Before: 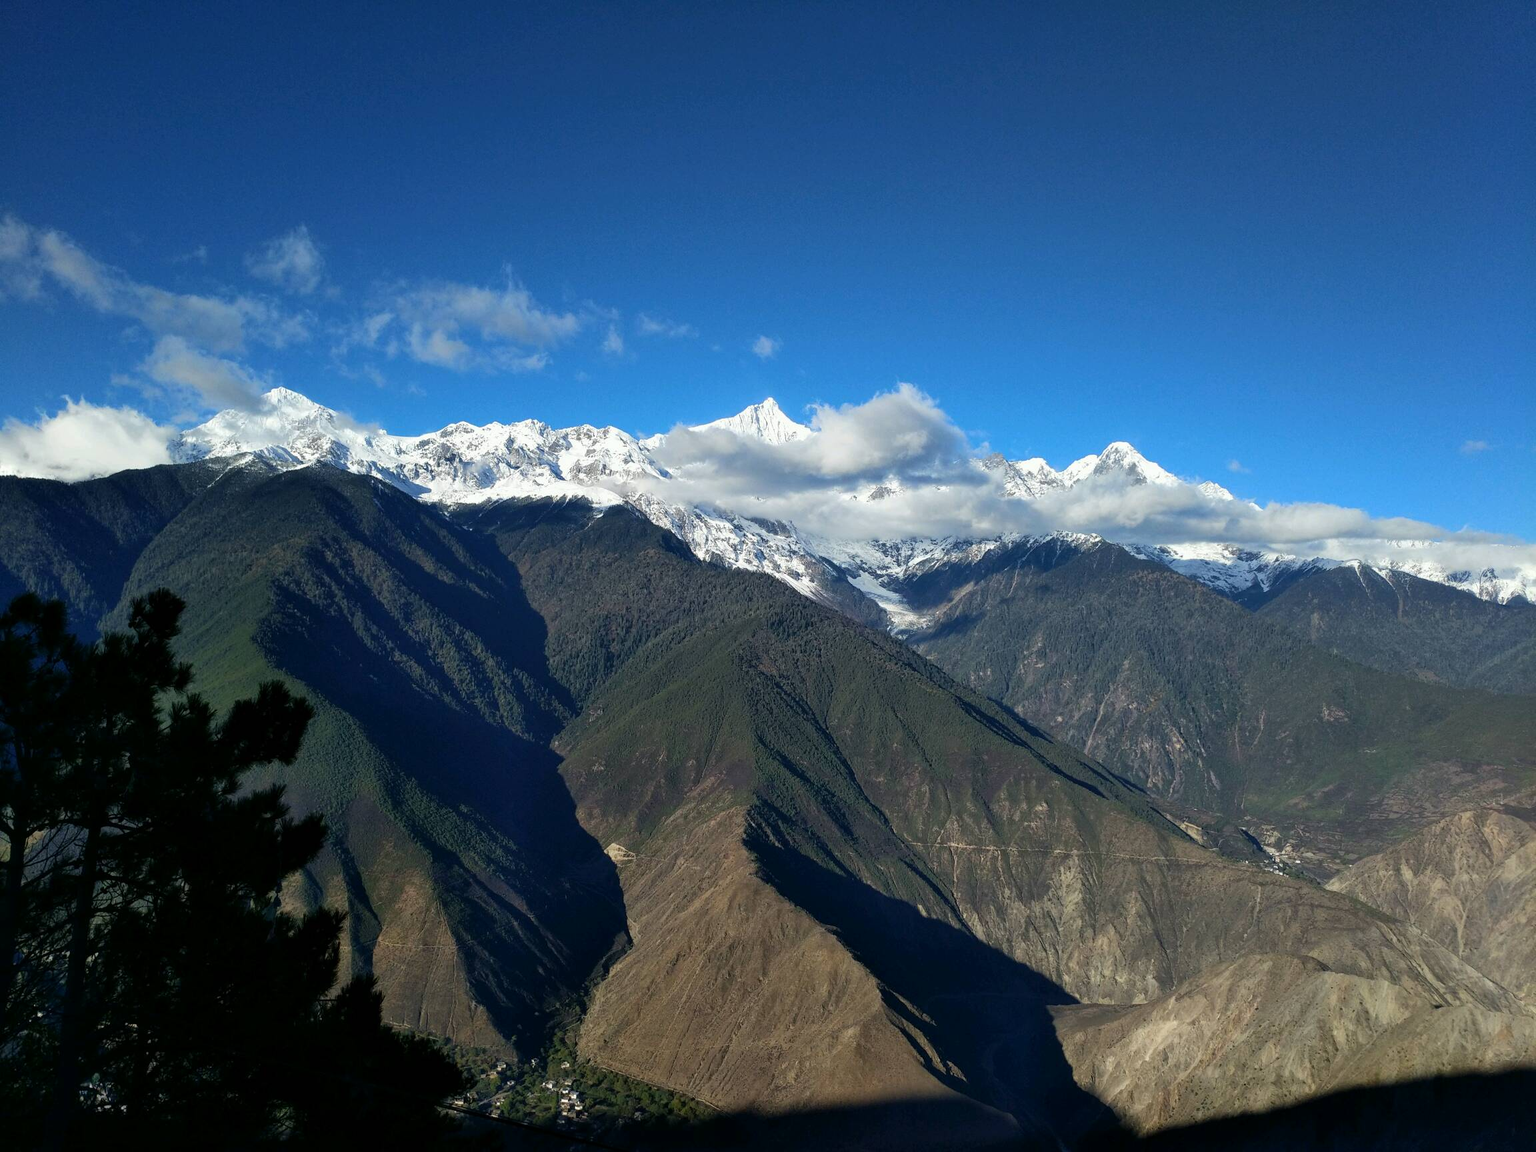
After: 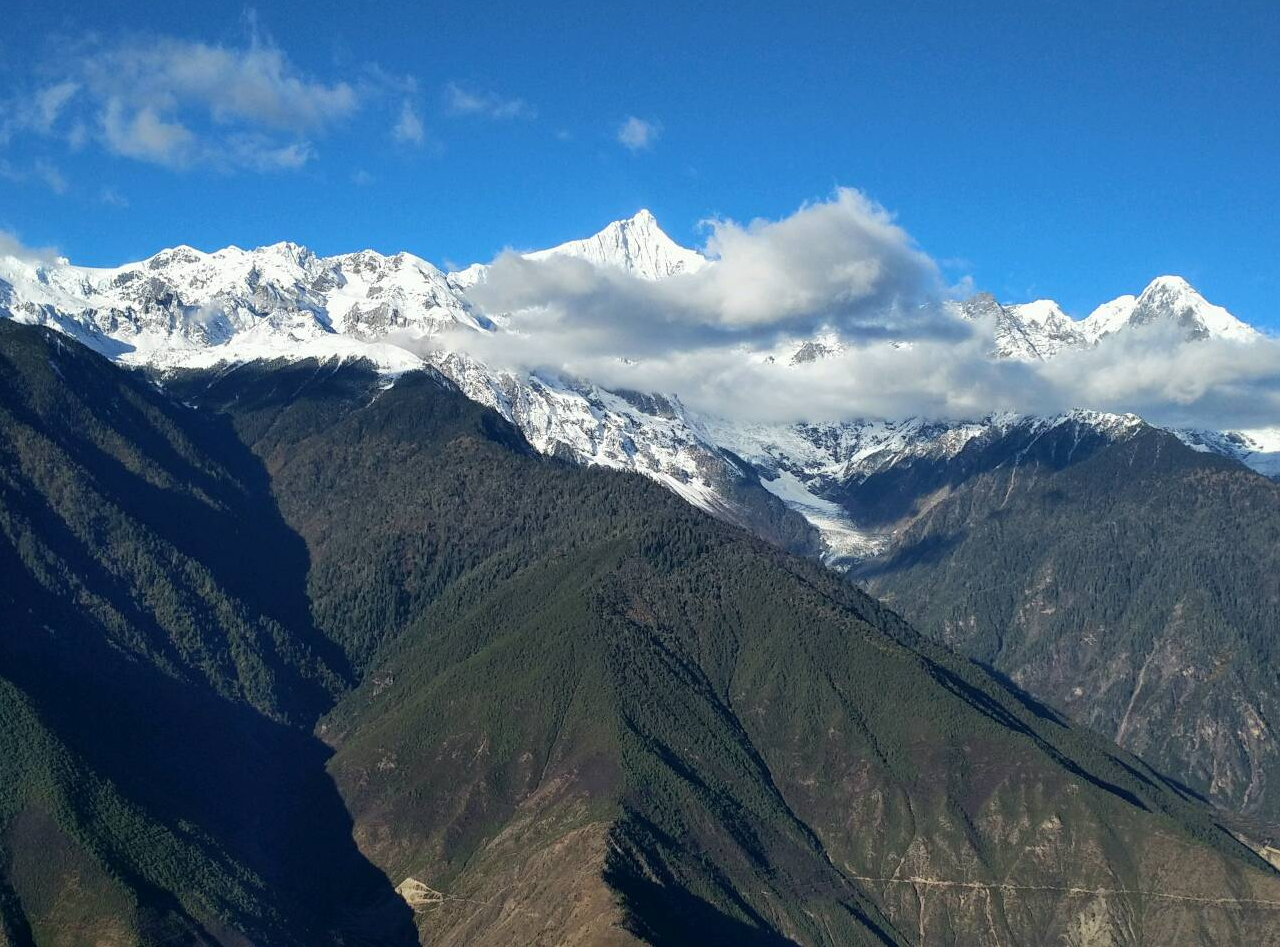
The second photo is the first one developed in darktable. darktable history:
crop and rotate: left 22.197%, top 22.44%, right 22.243%, bottom 22.714%
